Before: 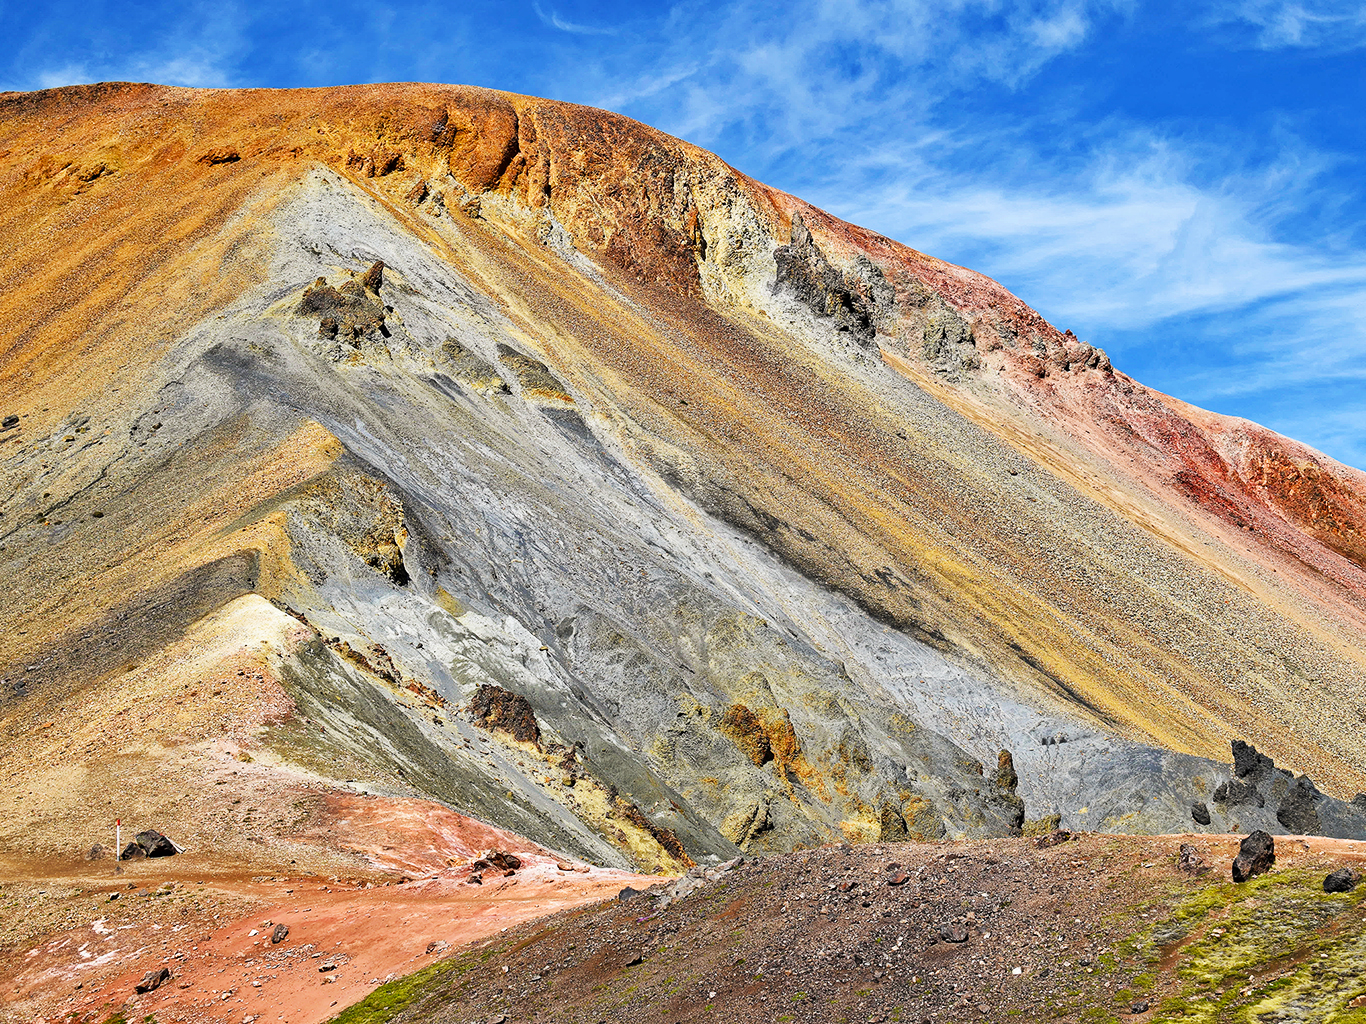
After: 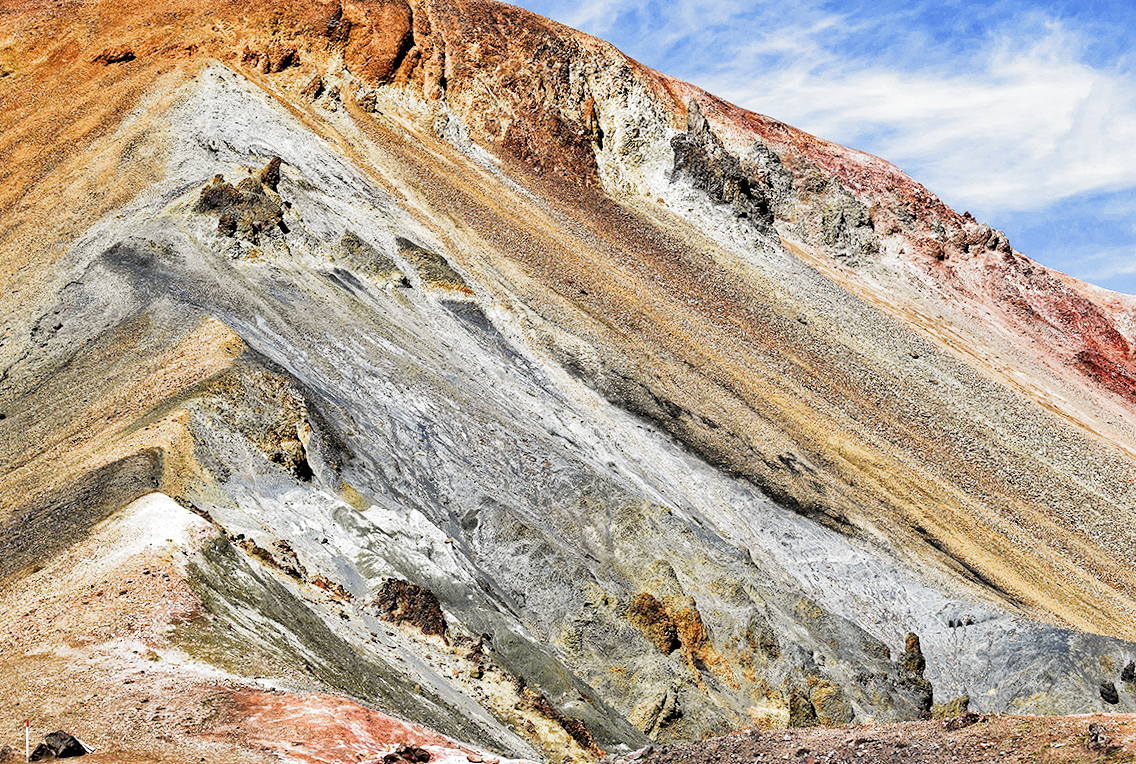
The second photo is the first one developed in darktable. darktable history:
filmic rgb: black relative exposure -8.2 EV, white relative exposure 2.2 EV, threshold 3 EV, hardness 7.11, latitude 75%, contrast 1.325, highlights saturation mix -2%, shadows ↔ highlights balance 30%, preserve chrominance RGB euclidean norm, color science v5 (2021), contrast in shadows safe, contrast in highlights safe, enable highlight reconstruction true
crop: left 7.856%, top 11.836%, right 10.12%, bottom 15.387%
shadows and highlights: shadows 37.27, highlights -28.18, soften with gaussian
rotate and perspective: rotation -1.17°, automatic cropping off
